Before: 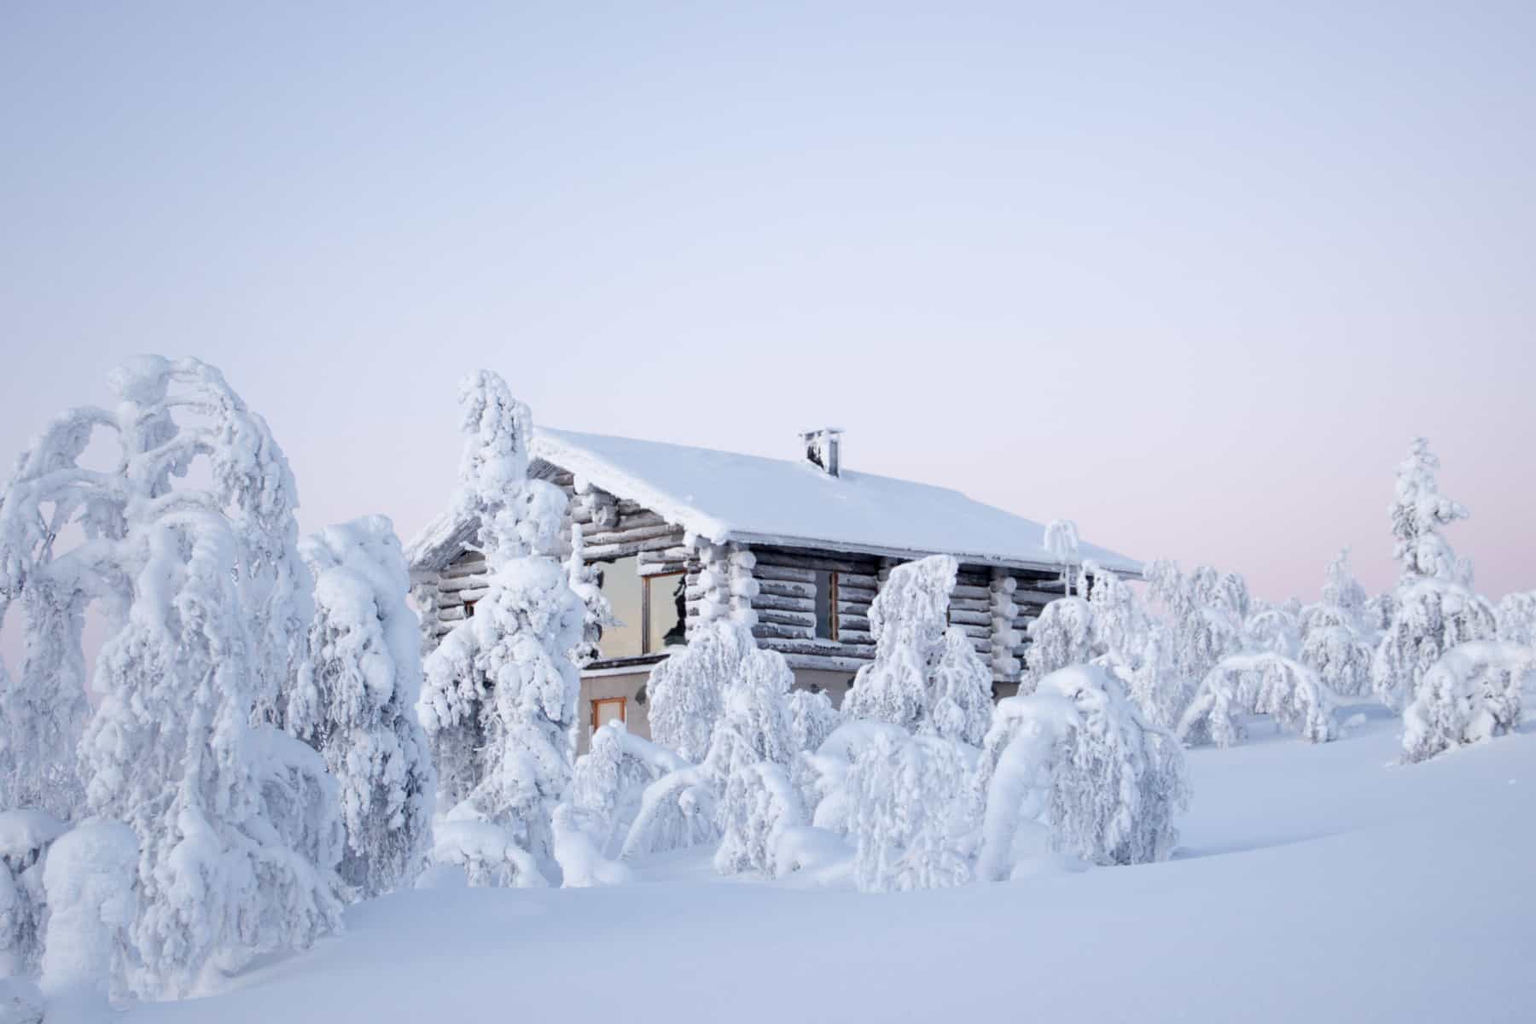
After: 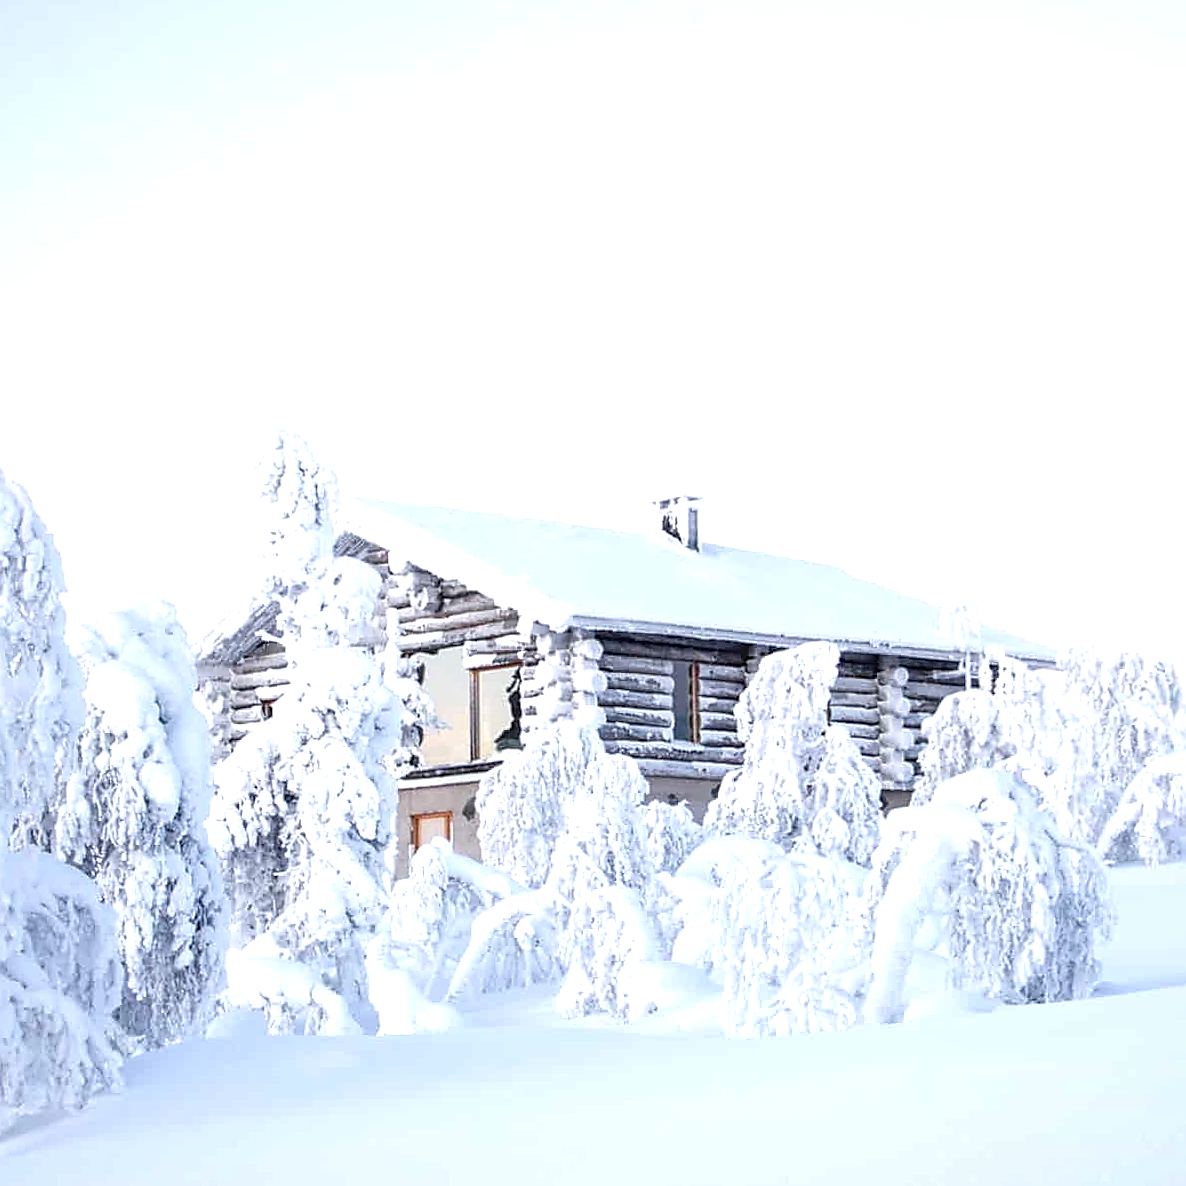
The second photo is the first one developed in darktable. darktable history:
exposure: exposure 0.781 EV, compensate highlight preservation false
sharpen: radius 1.4, amount 1.25, threshold 0.7
rotate and perspective: rotation -0.45°, automatic cropping original format, crop left 0.008, crop right 0.992, crop top 0.012, crop bottom 0.988
crop and rotate: left 15.446%, right 17.836%
local contrast: on, module defaults
